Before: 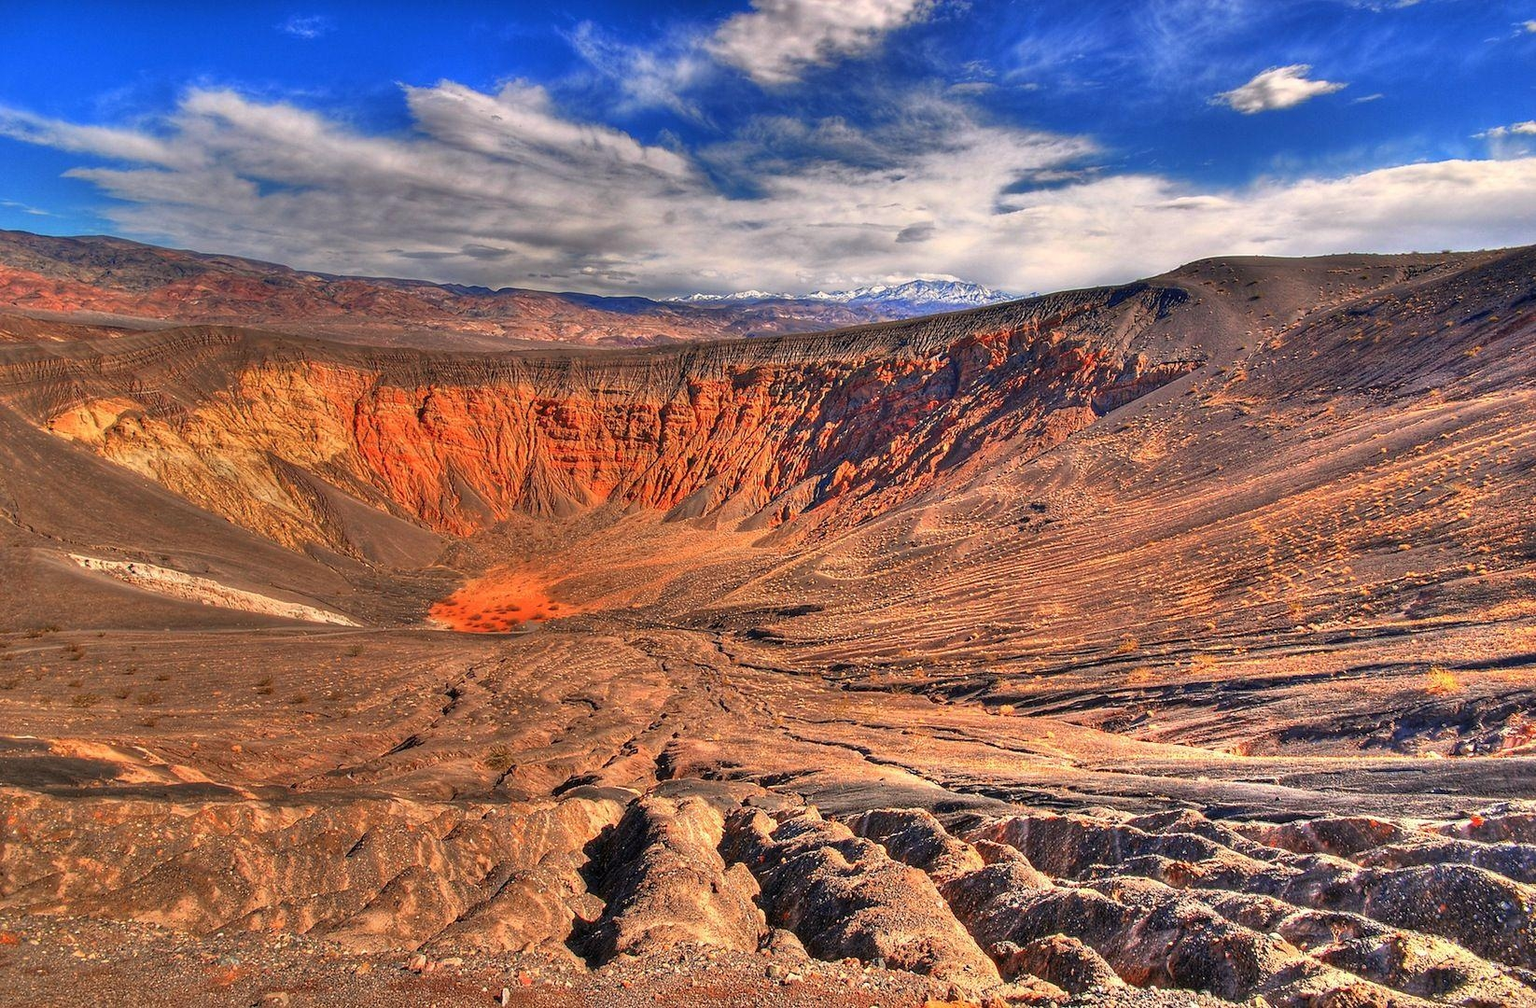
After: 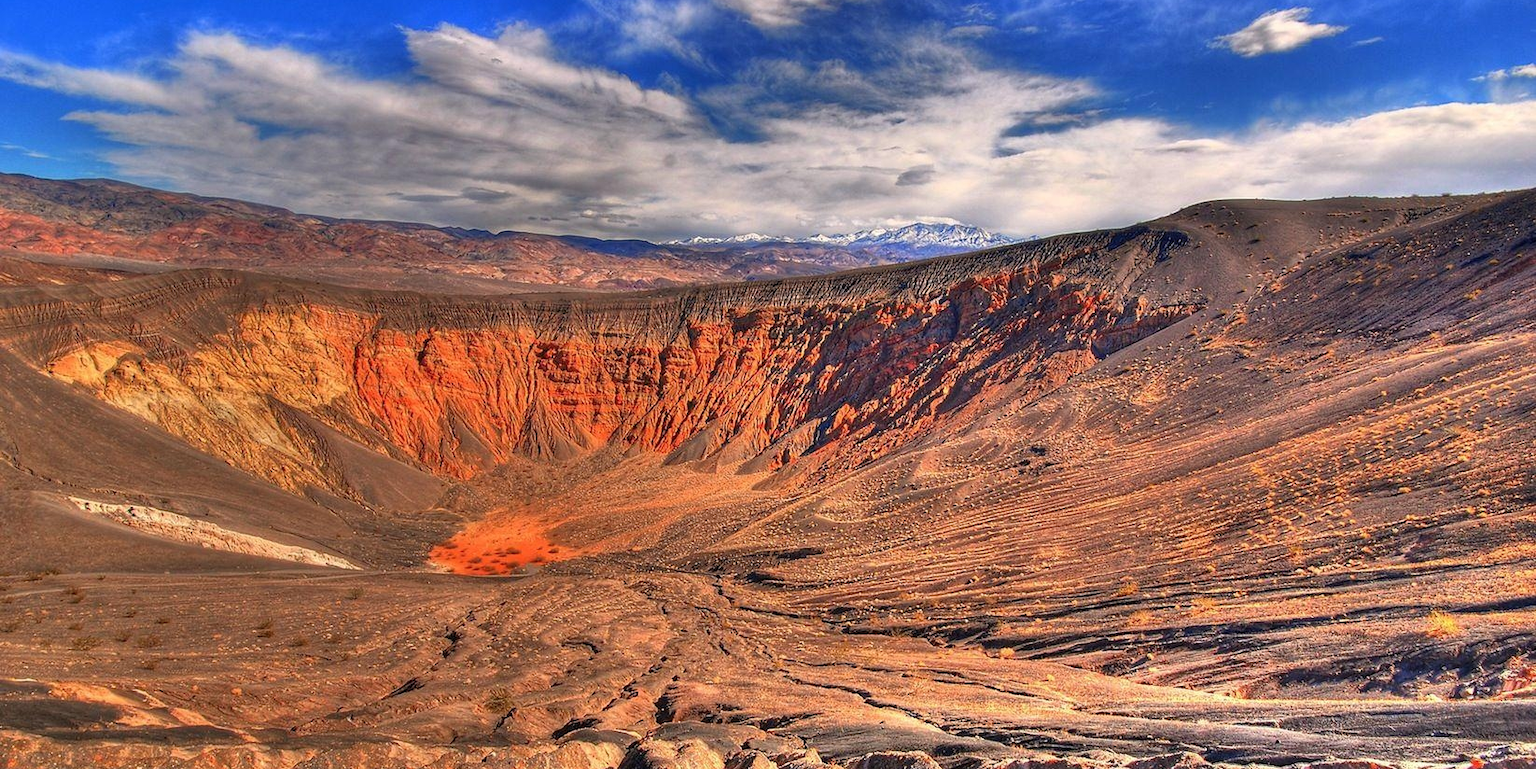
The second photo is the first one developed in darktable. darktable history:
crop: top 5.734%, bottom 17.815%
